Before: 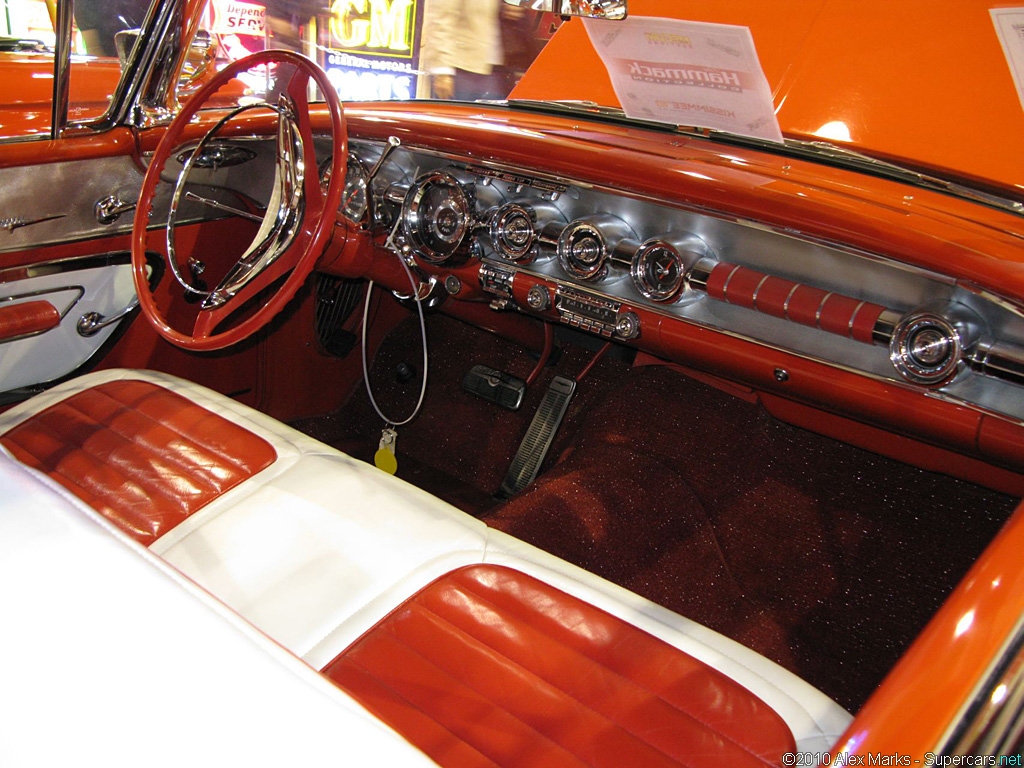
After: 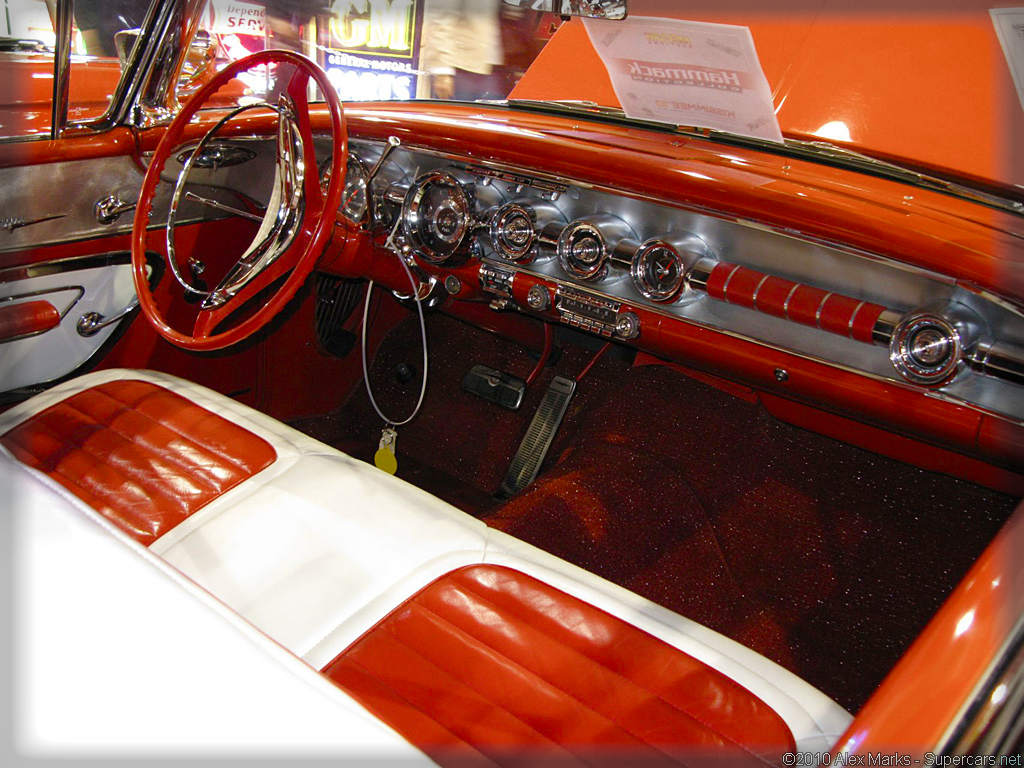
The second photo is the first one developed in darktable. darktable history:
color balance rgb: power › hue 60.67°, perceptual saturation grading › global saturation 20%, perceptual saturation grading › highlights -50.297%, perceptual saturation grading › shadows 30.404%
vignetting: fall-off start 93%, fall-off radius 5.04%, automatic ratio true, width/height ratio 1.33, shape 0.041
